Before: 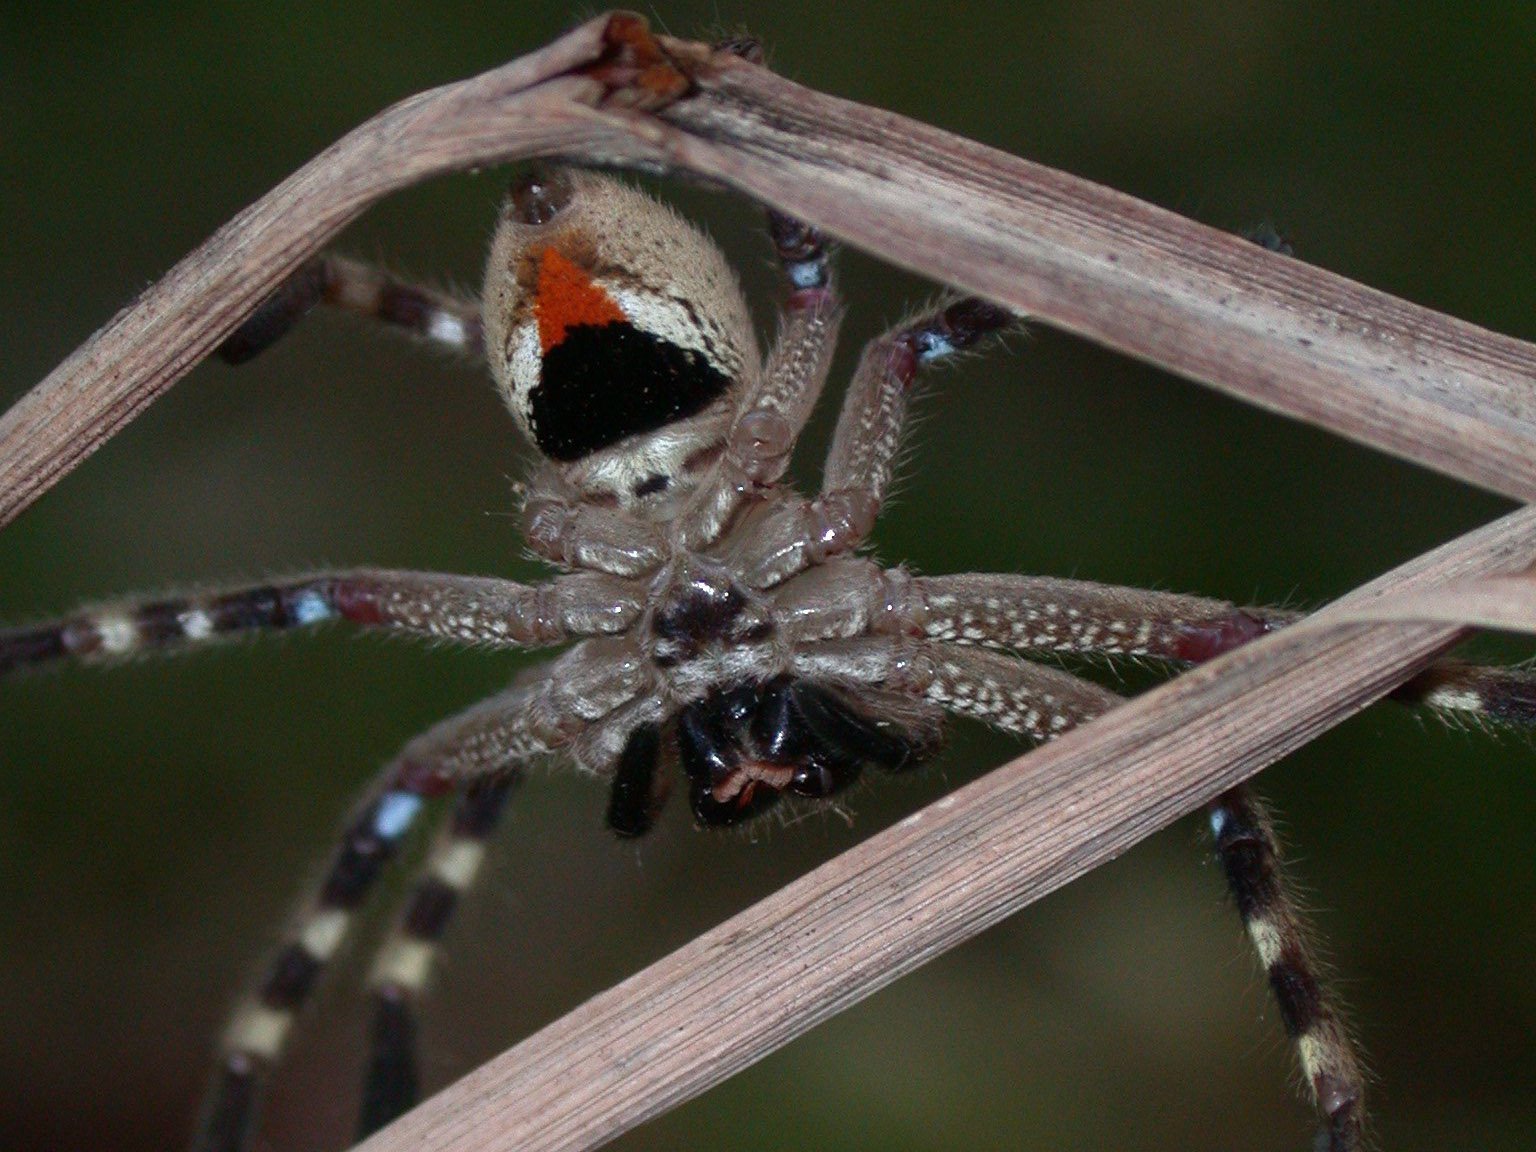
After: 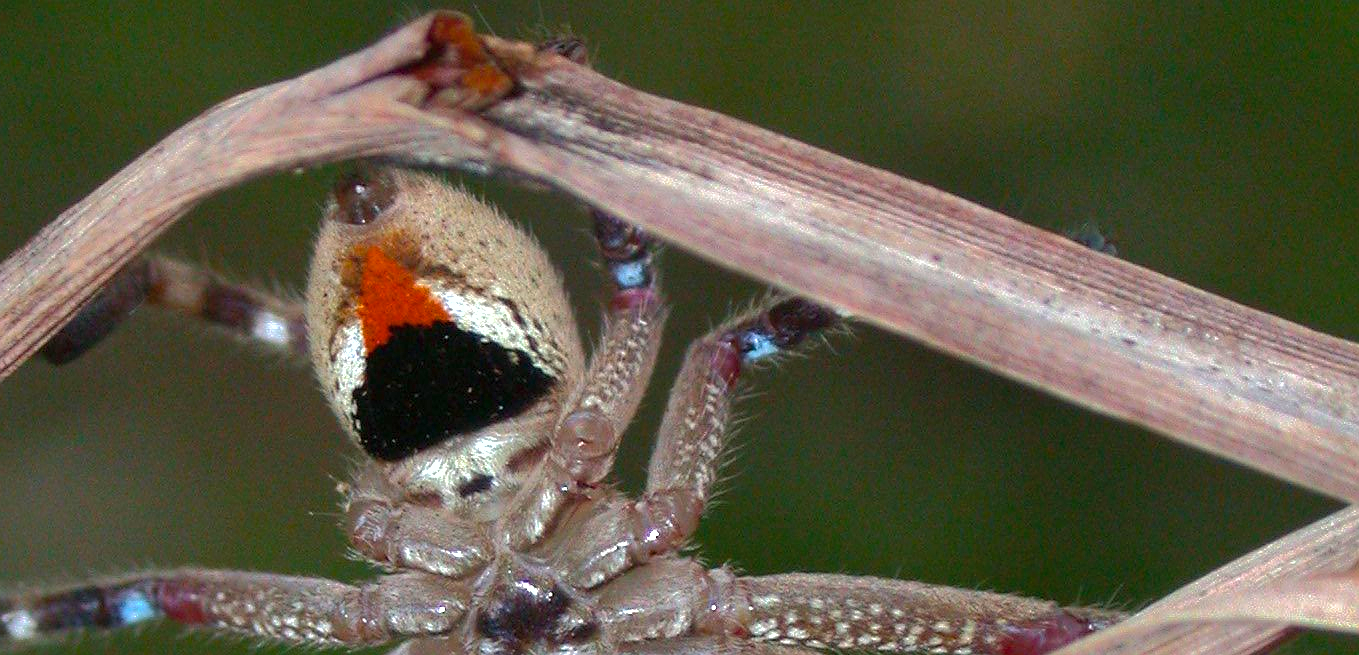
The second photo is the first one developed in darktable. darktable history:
shadows and highlights: shadows 40, highlights -59.97
crop and rotate: left 11.458%, bottom 43.06%
color balance rgb: highlights gain › luminance 14.777%, perceptual saturation grading › global saturation 25.622%, global vibrance 20%
exposure: black level correction 0, exposure 0.697 EV, compensate highlight preservation false
sharpen: radius 0.988
